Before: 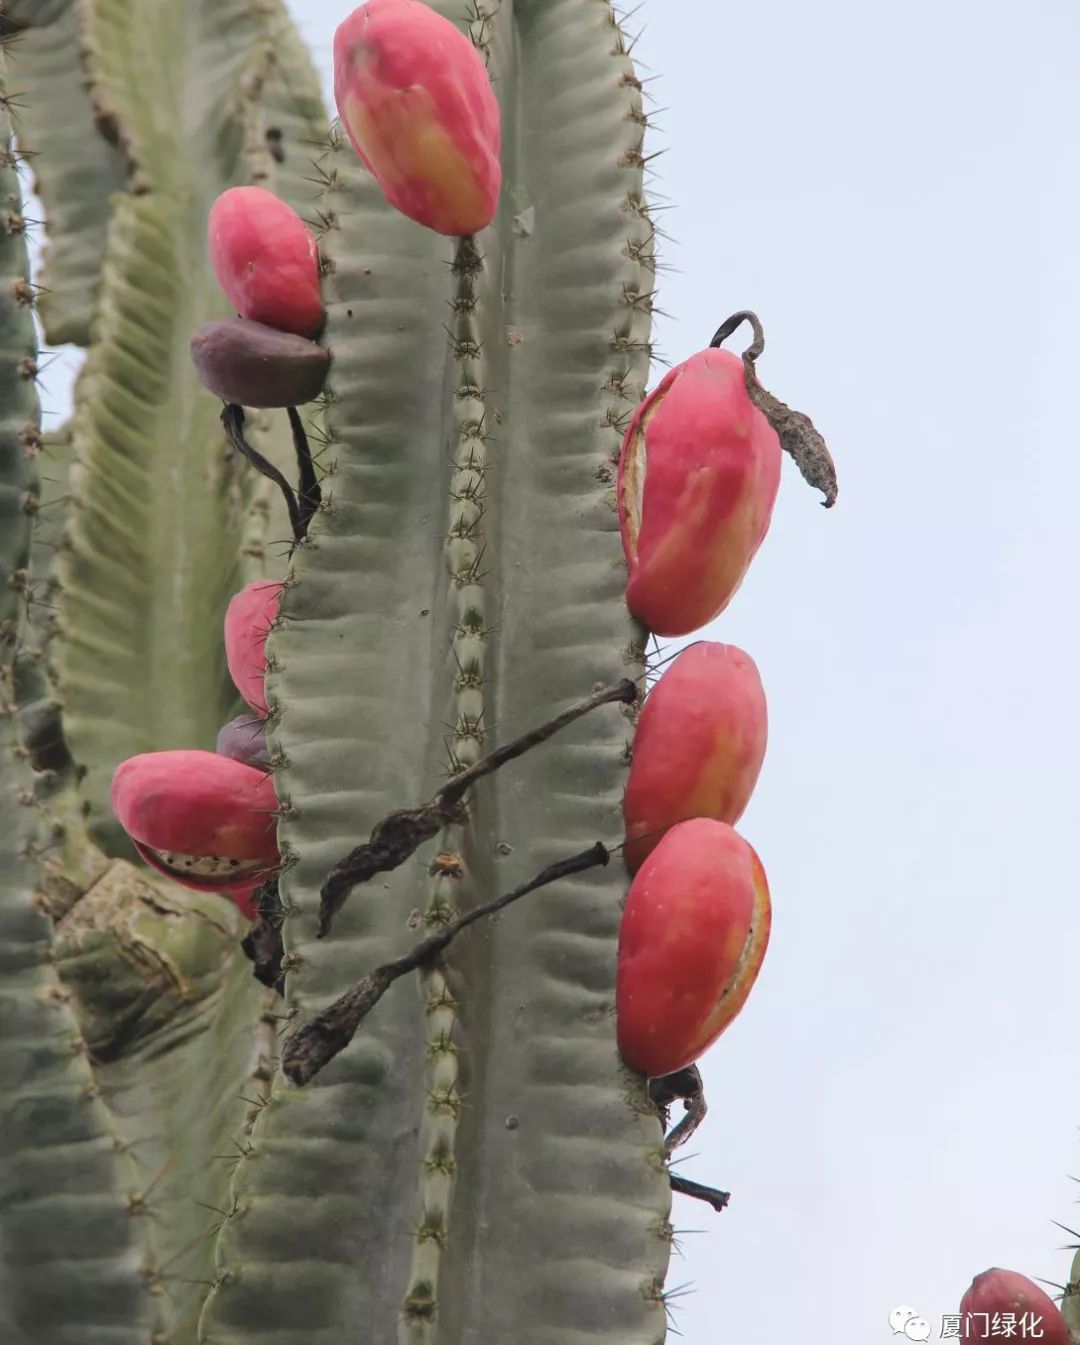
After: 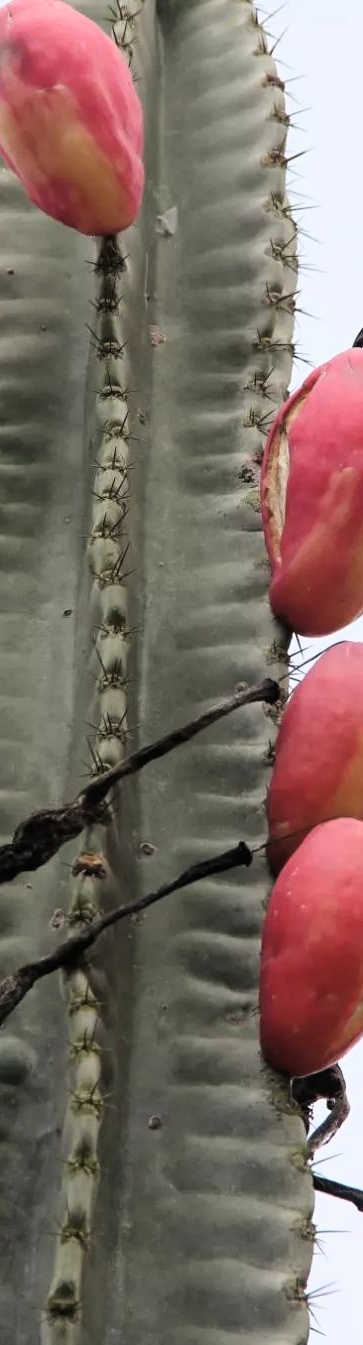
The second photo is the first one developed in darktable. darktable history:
crop: left 33.13%, right 33.193%
filmic rgb: black relative exposure -6.47 EV, white relative exposure 2.42 EV, target white luminance 99.915%, hardness 5.26, latitude 0.168%, contrast 1.422, highlights saturation mix 2.89%
